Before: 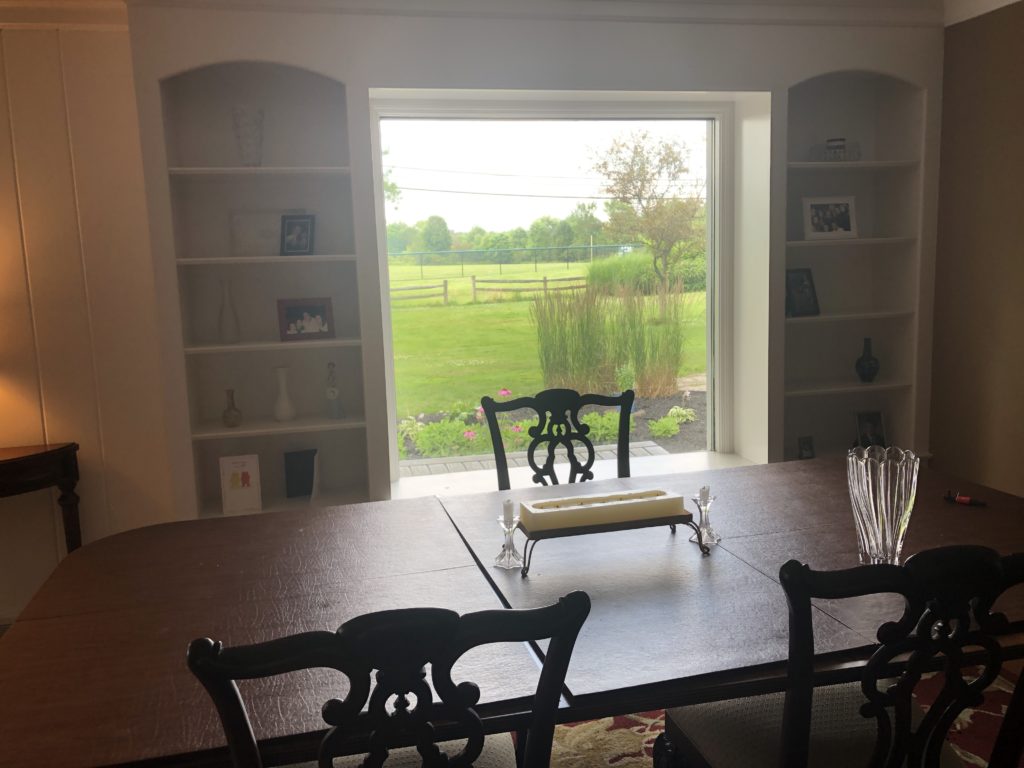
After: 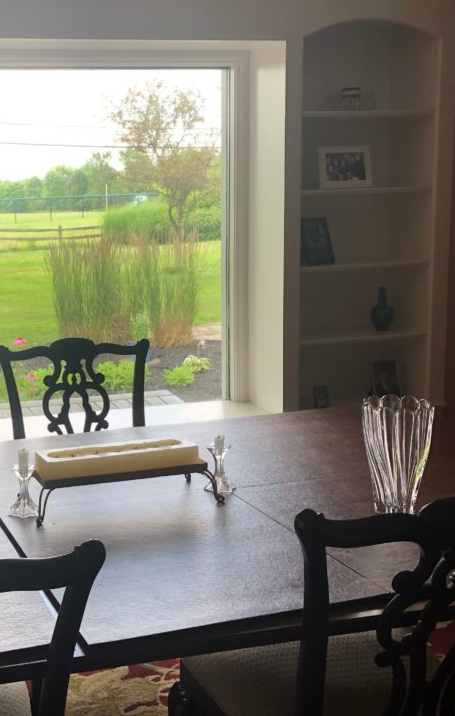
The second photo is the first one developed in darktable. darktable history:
crop: left 47.395%, top 6.756%, right 8.107%
